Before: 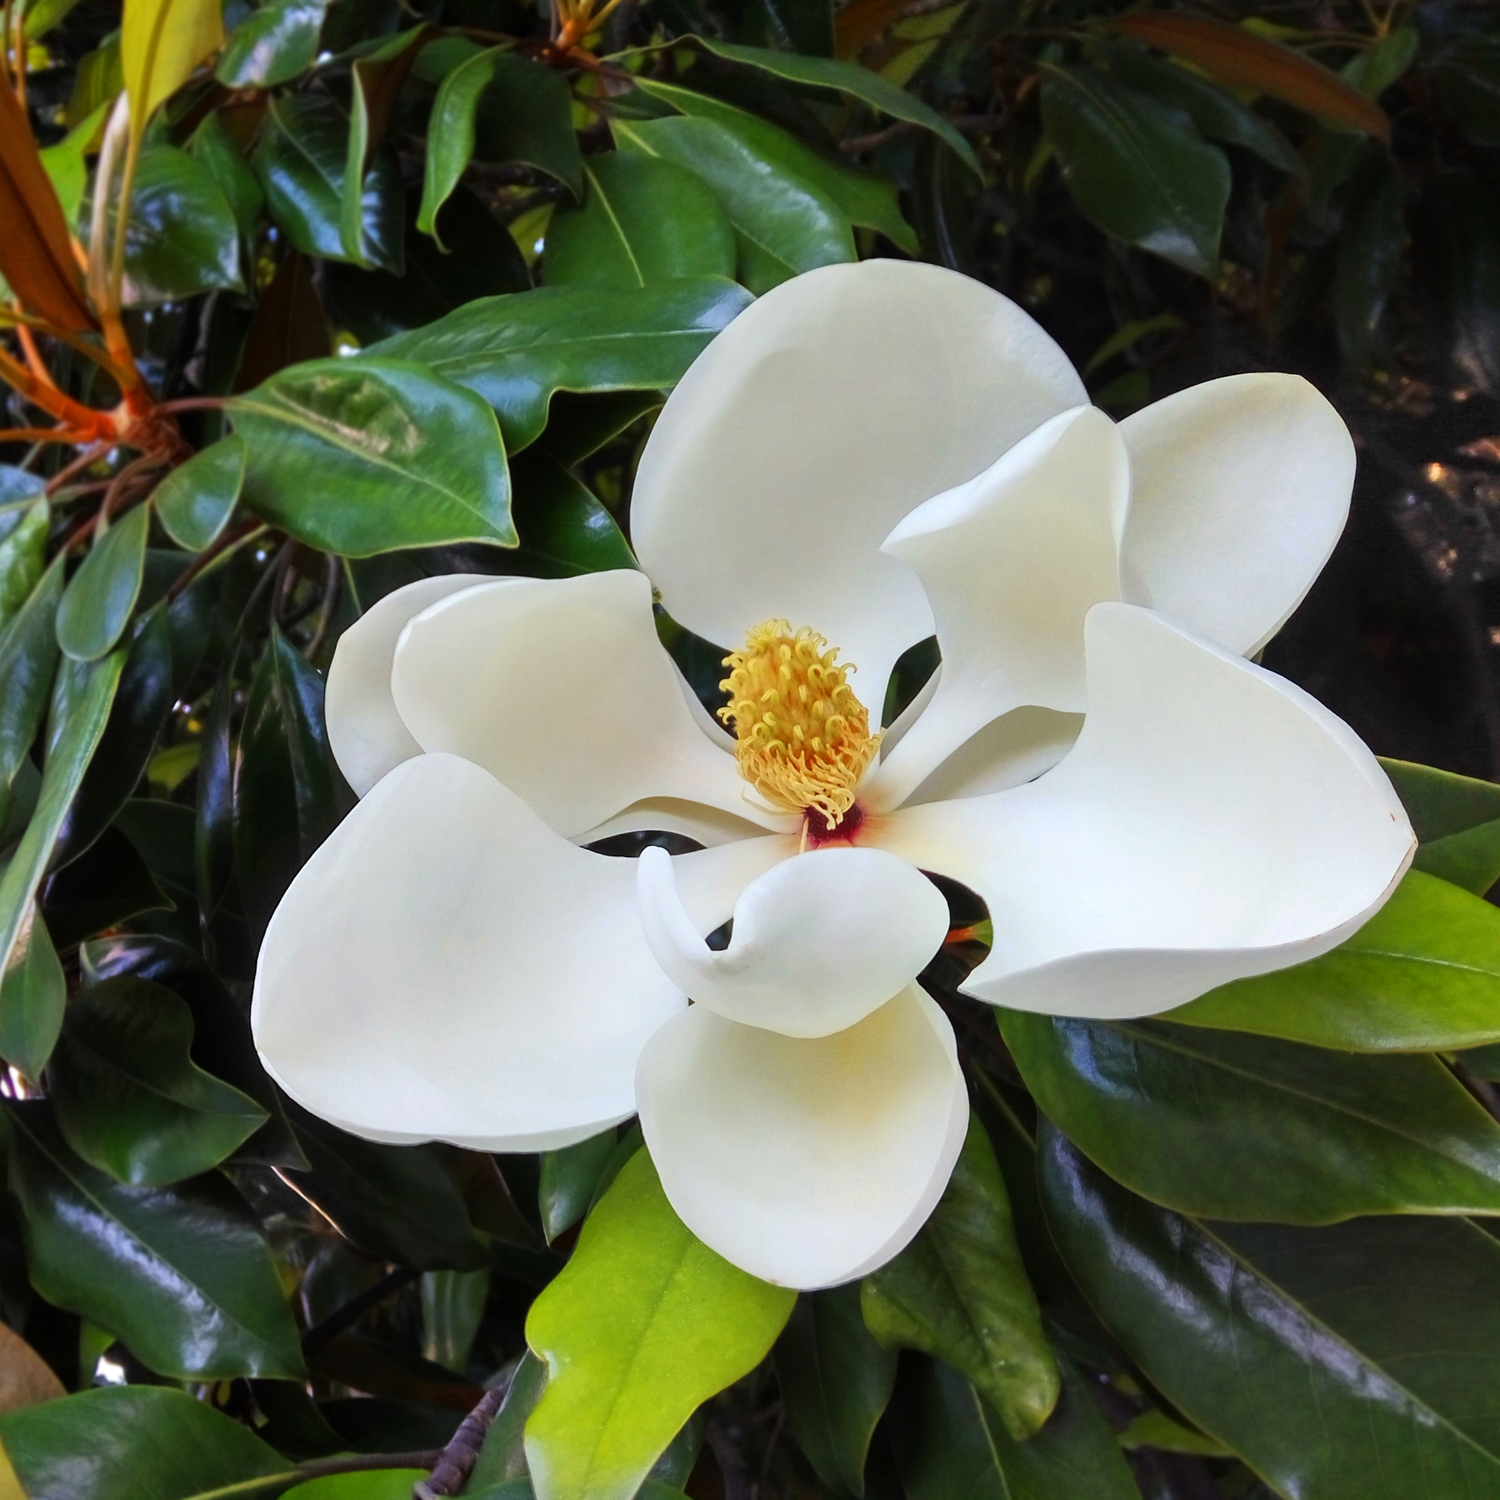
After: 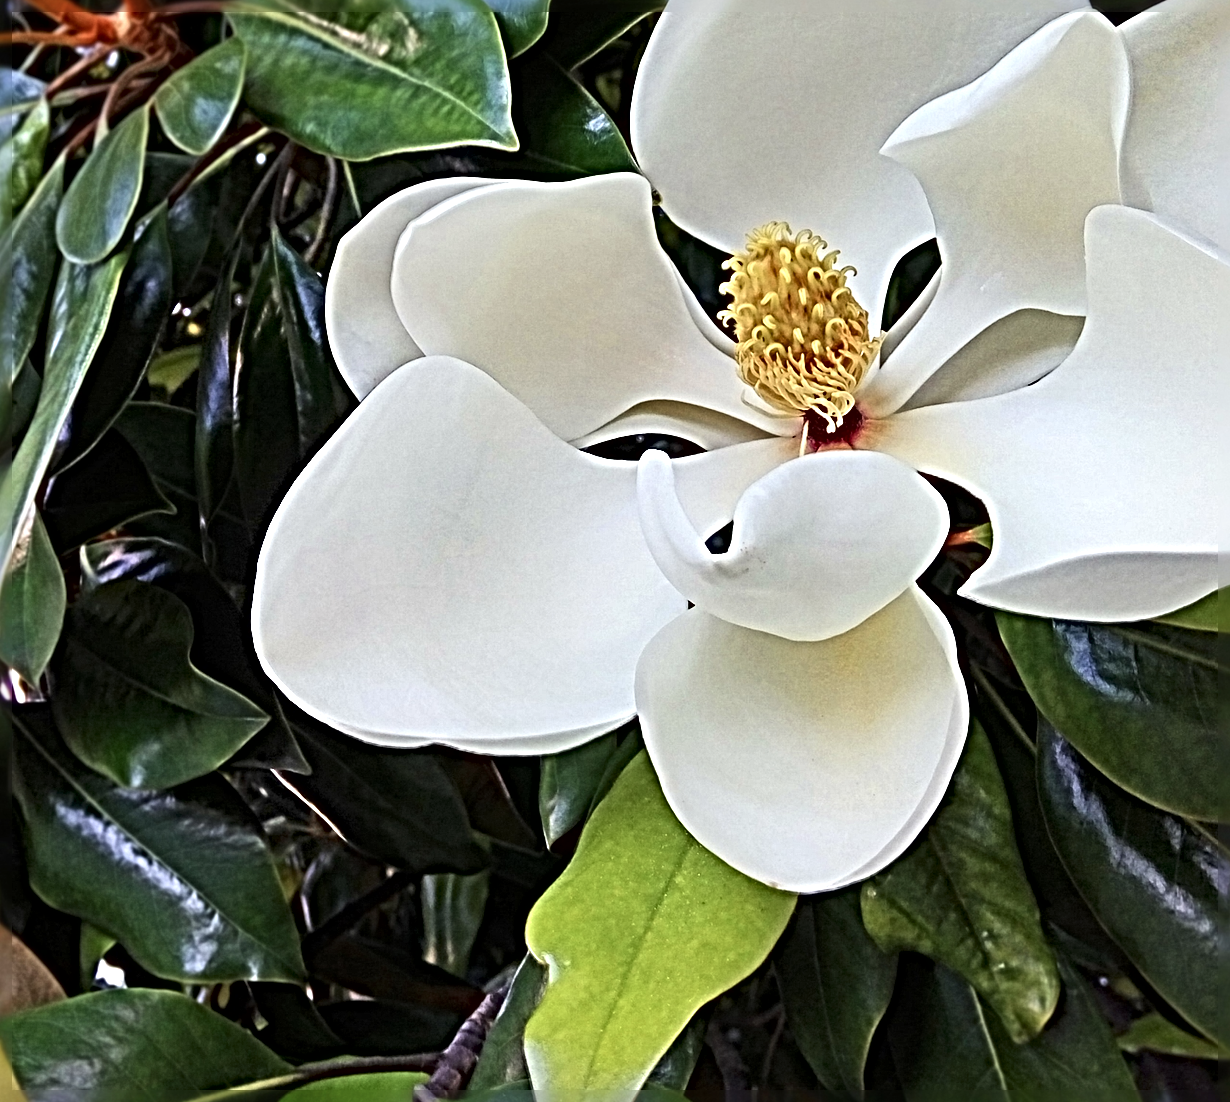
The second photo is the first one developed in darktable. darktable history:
crop: top 26.531%, right 17.959%
contrast brightness saturation: contrast 0.11, saturation -0.17
sharpen: radius 6.3, amount 1.8, threshold 0
